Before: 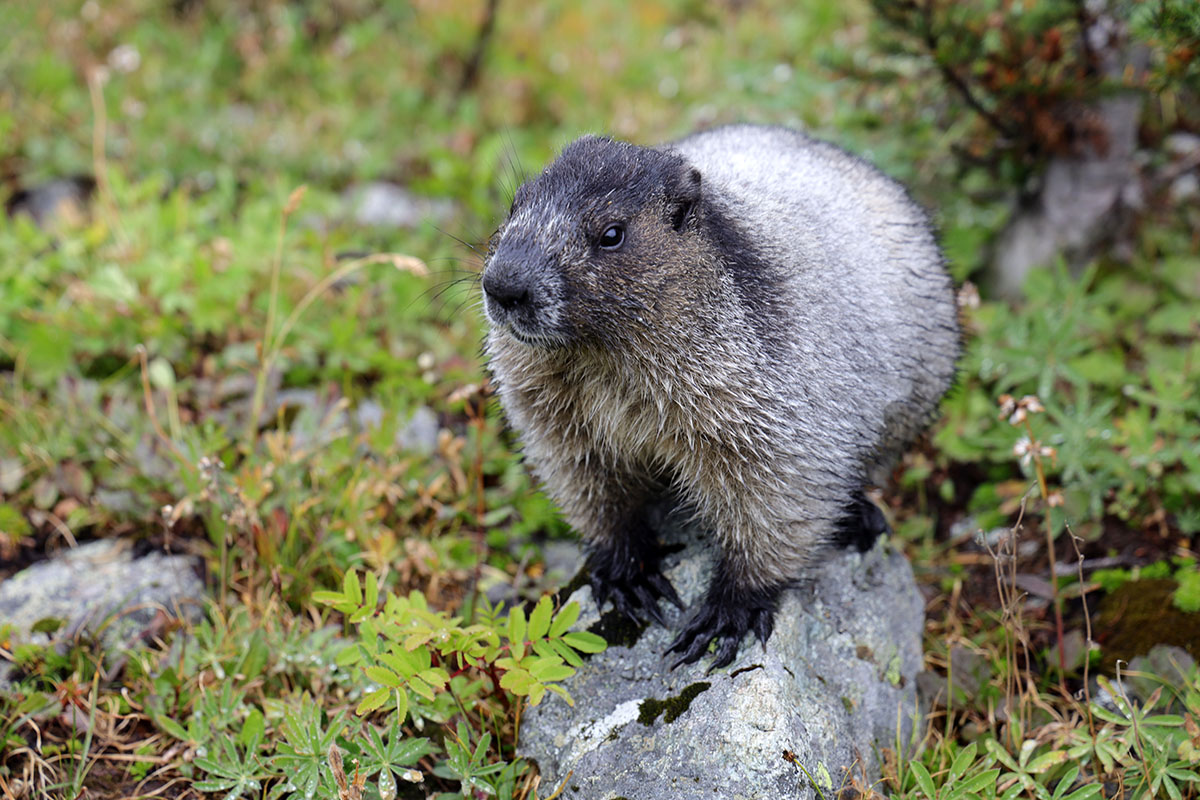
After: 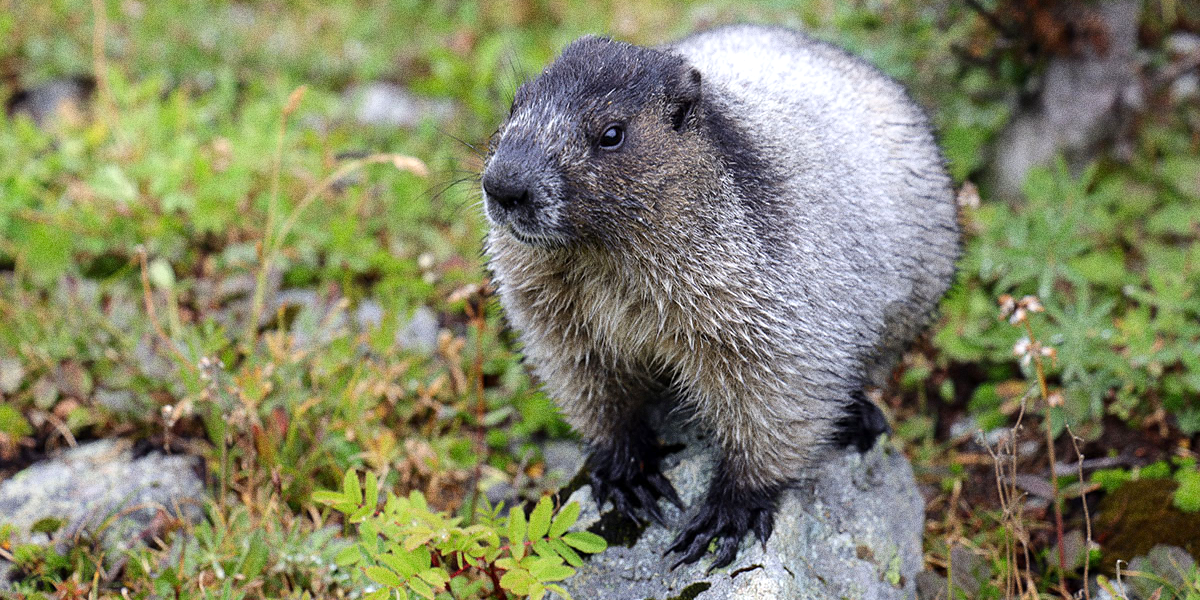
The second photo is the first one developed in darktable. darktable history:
grain: coarseness 0.09 ISO, strength 40%
crop and rotate: top 12.5%, bottom 12.5%
exposure: exposure 0.2 EV, compensate highlight preservation false
